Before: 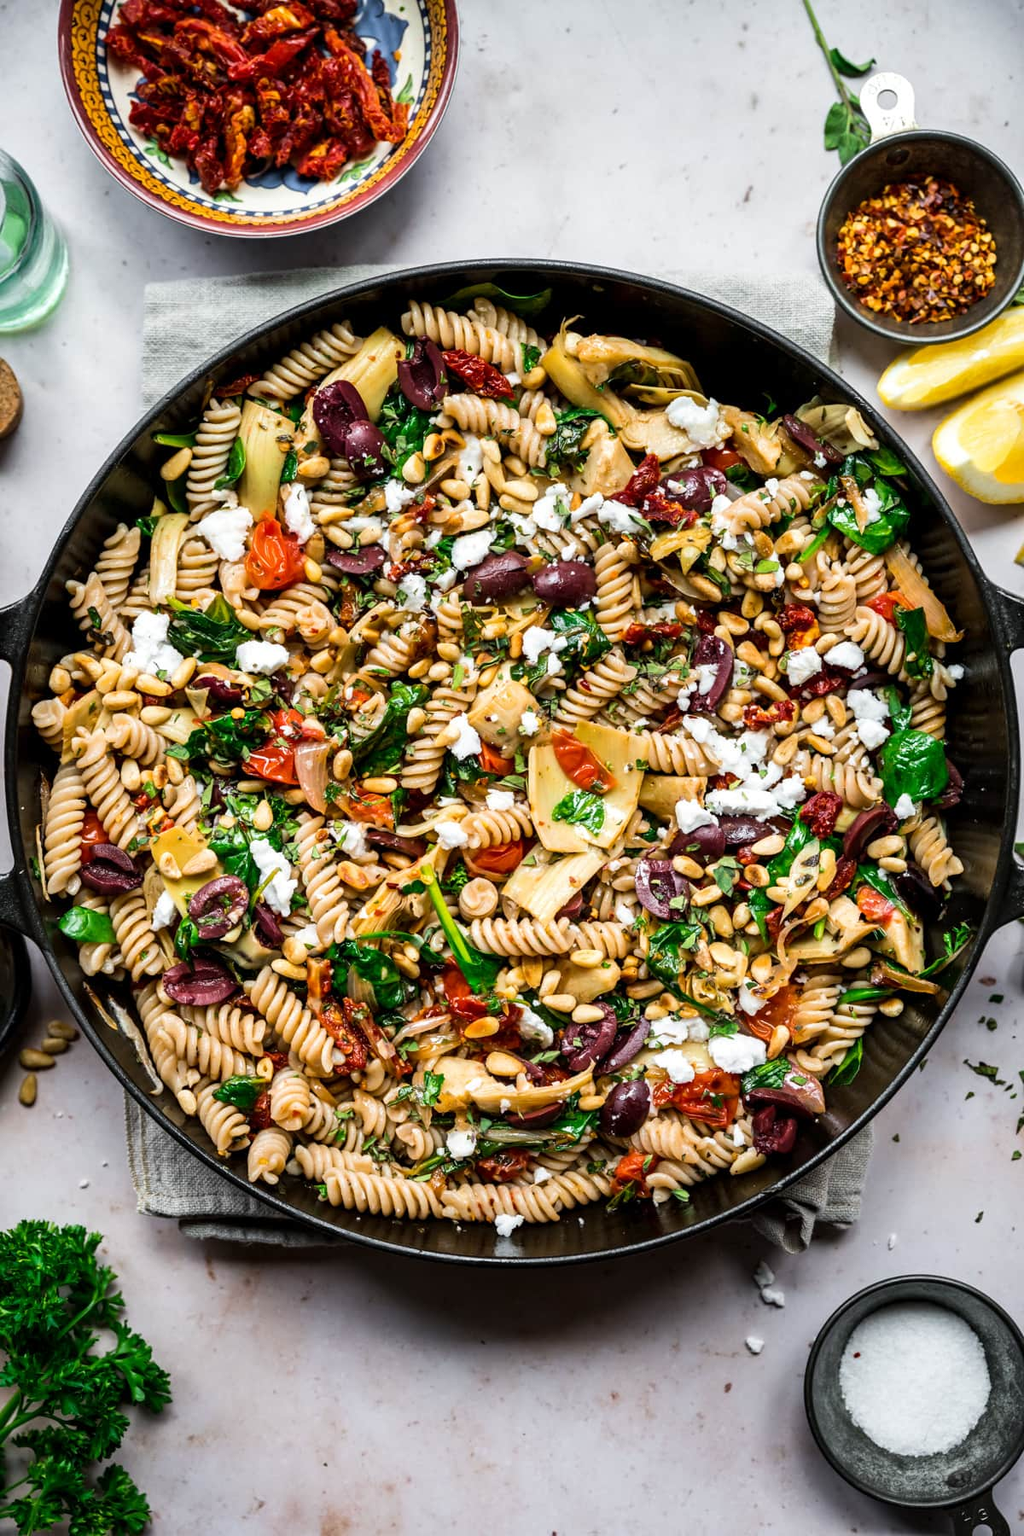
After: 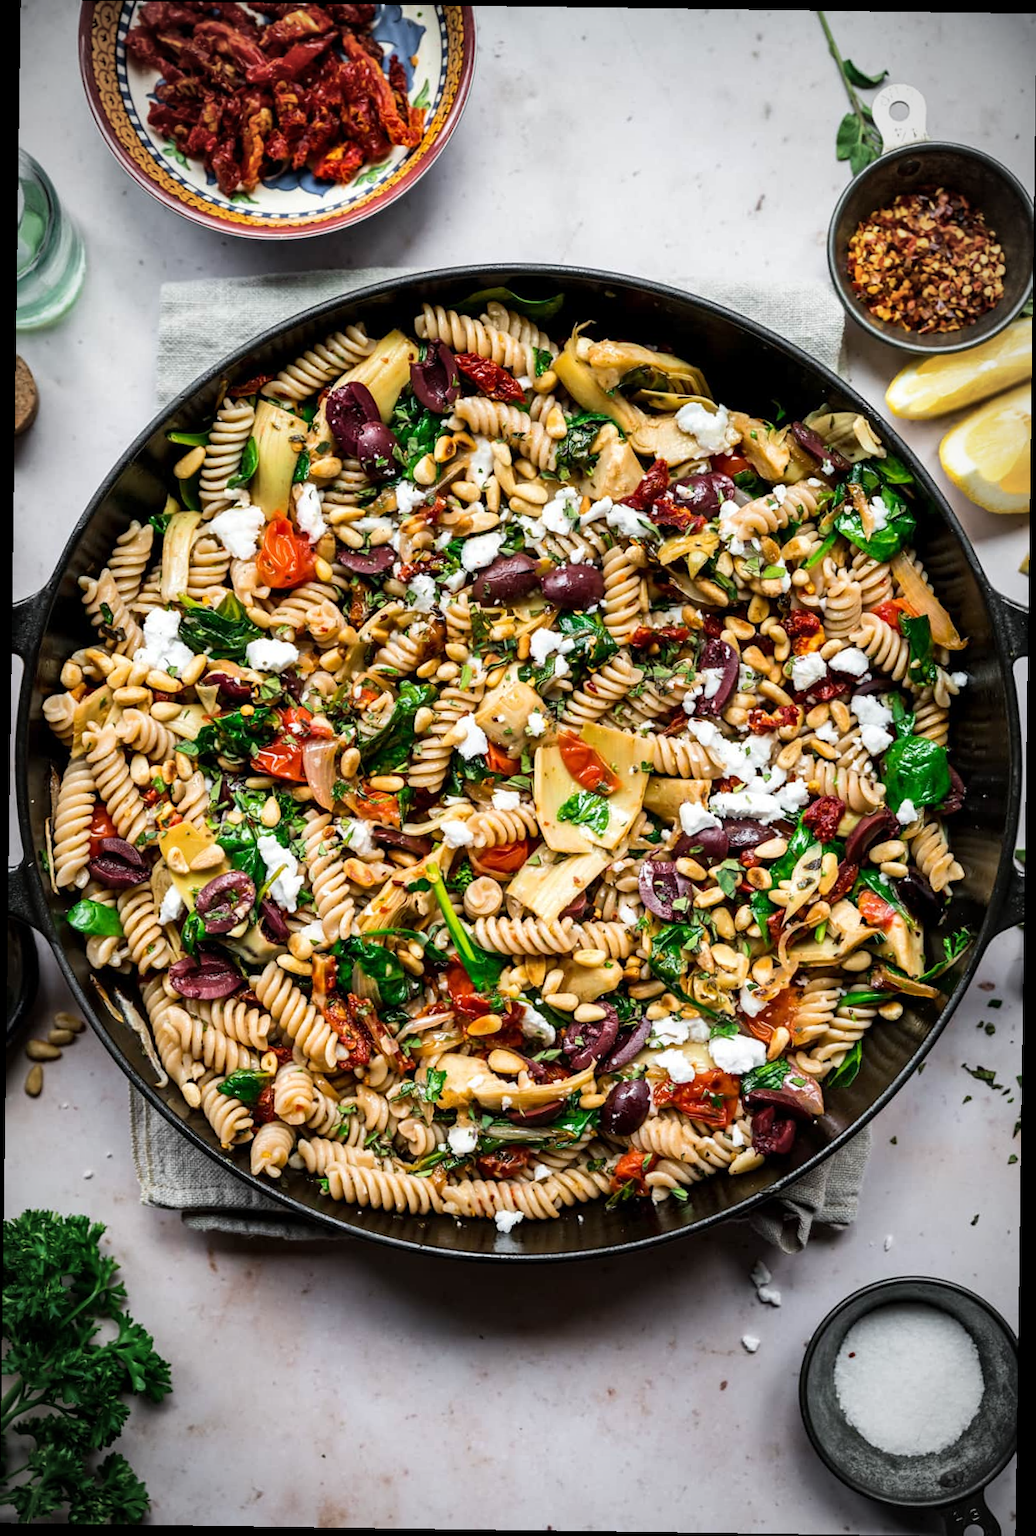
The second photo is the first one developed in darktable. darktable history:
rotate and perspective: rotation 0.8°, automatic cropping off
vignetting: fall-off start 87%, automatic ratio true
